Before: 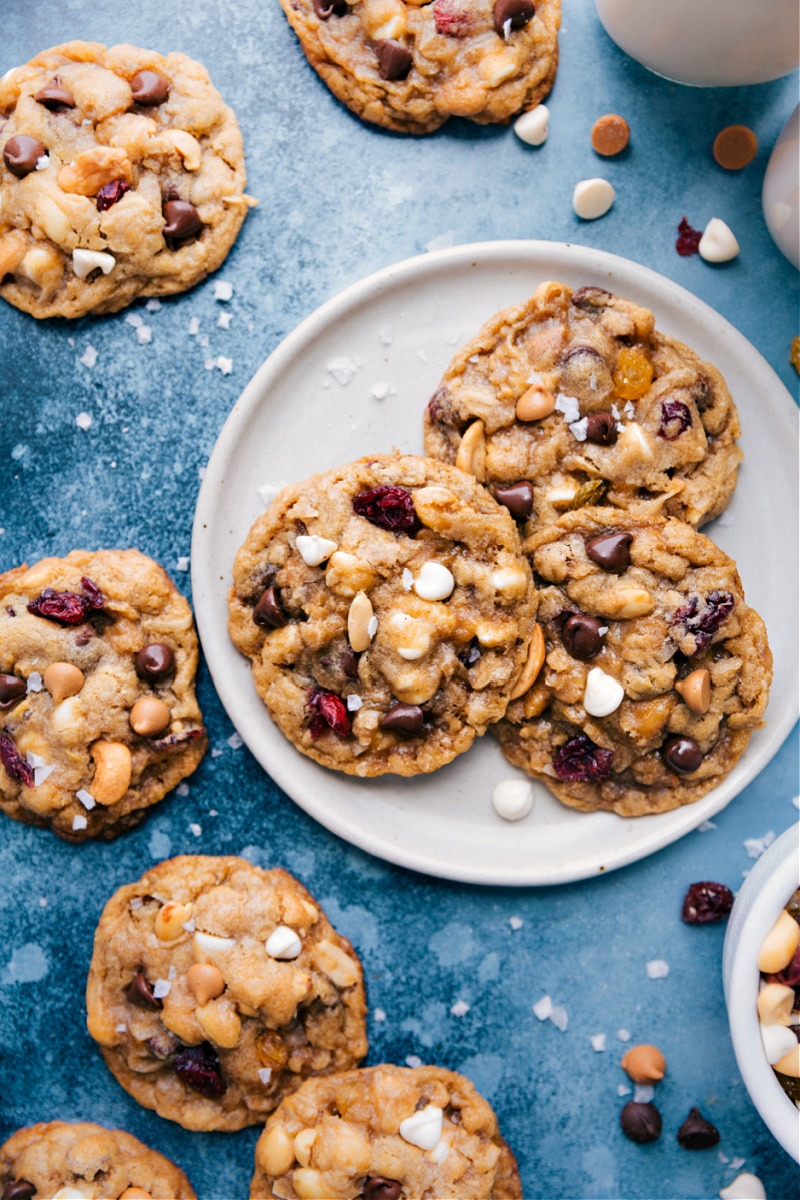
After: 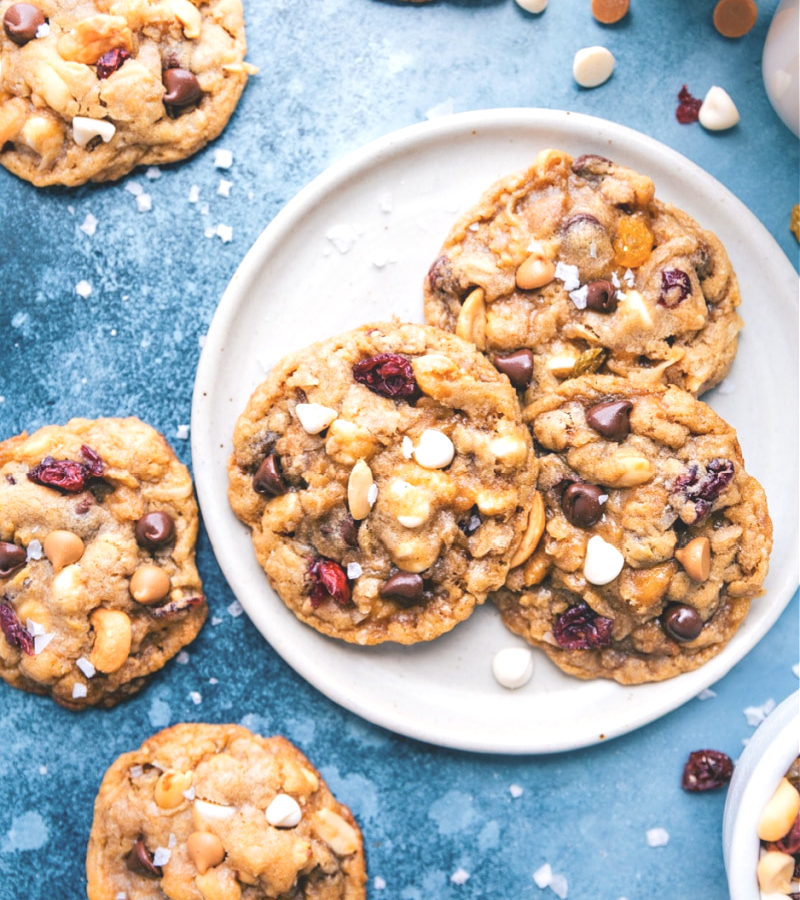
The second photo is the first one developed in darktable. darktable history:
contrast brightness saturation: contrast -0.17, brightness 0.046, saturation -0.14
local contrast: detail 110%
exposure: exposure 0.771 EV, compensate exposure bias true, compensate highlight preservation false
crop: top 11.064%, bottom 13.891%
